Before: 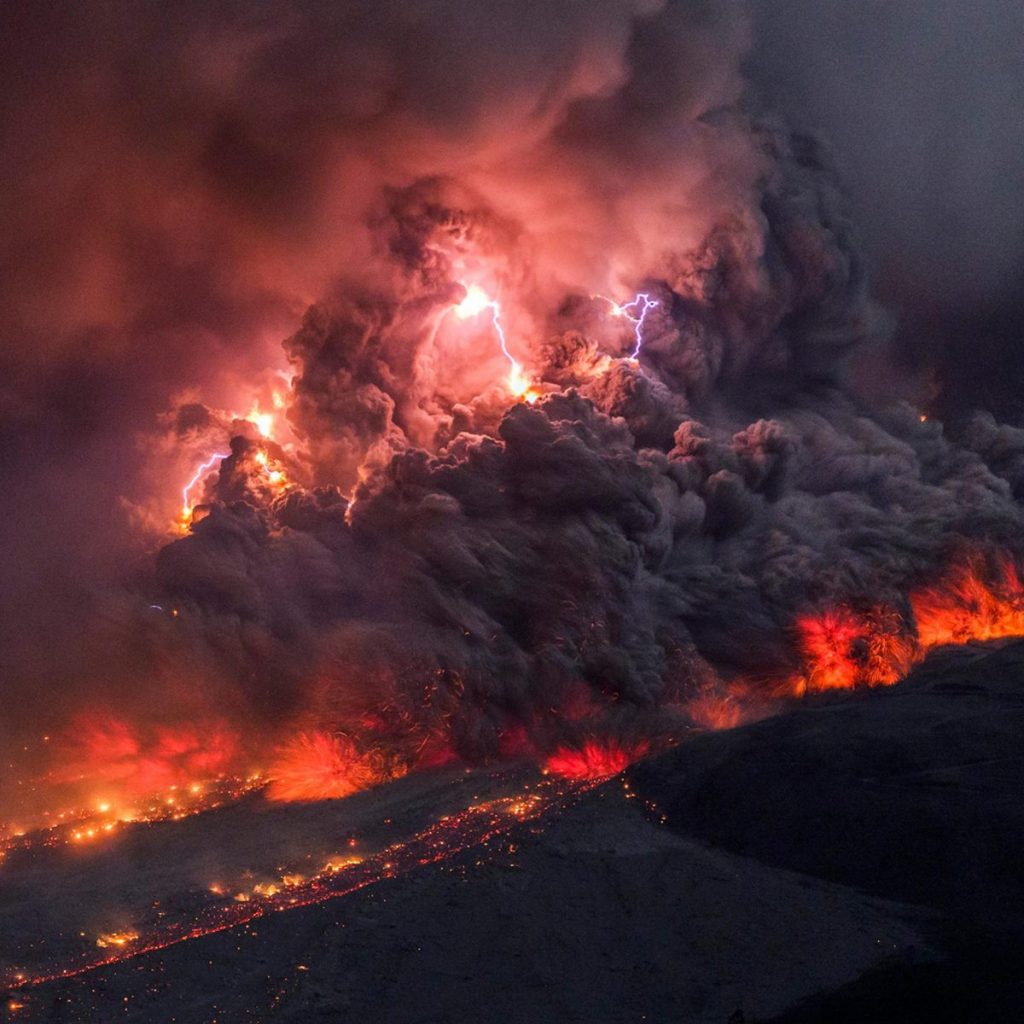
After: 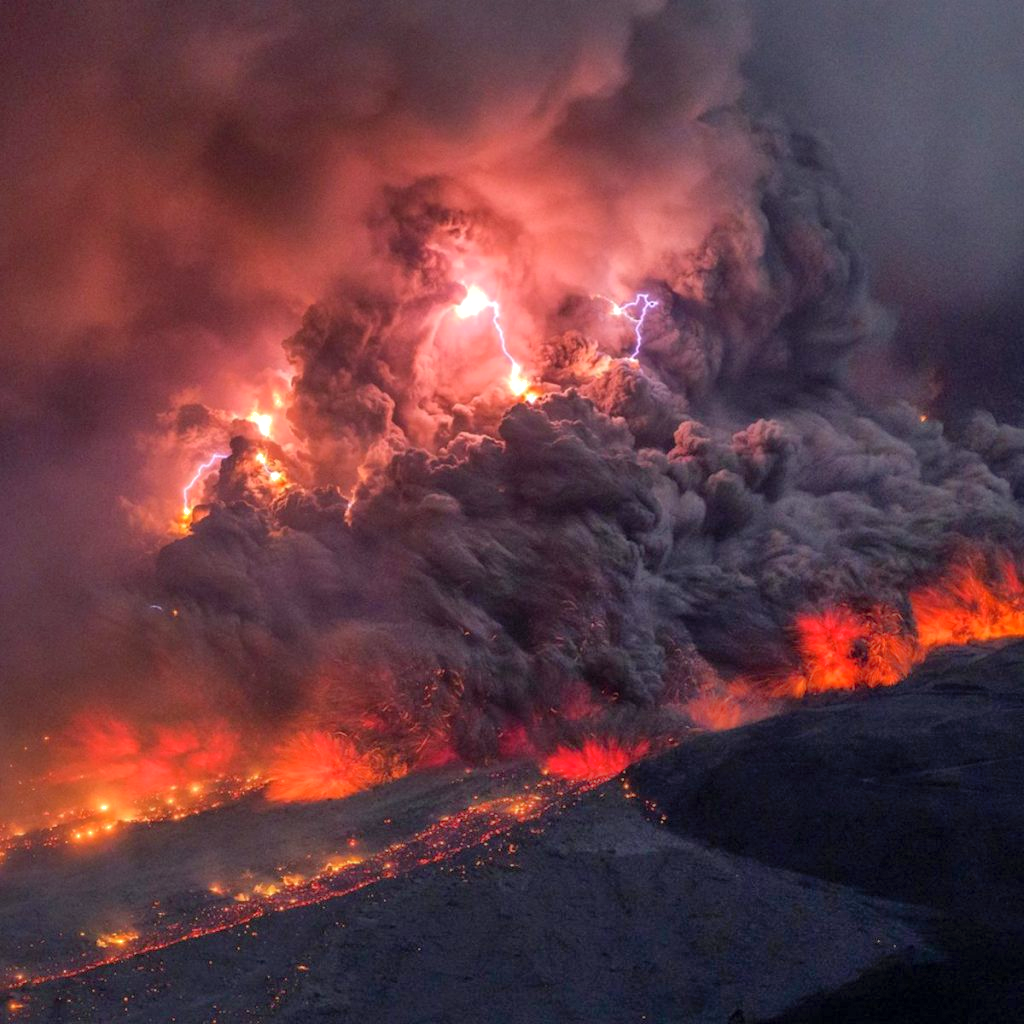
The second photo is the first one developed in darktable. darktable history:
shadows and highlights: on, module defaults
exposure: exposure 0.207 EV, compensate highlight preservation false
